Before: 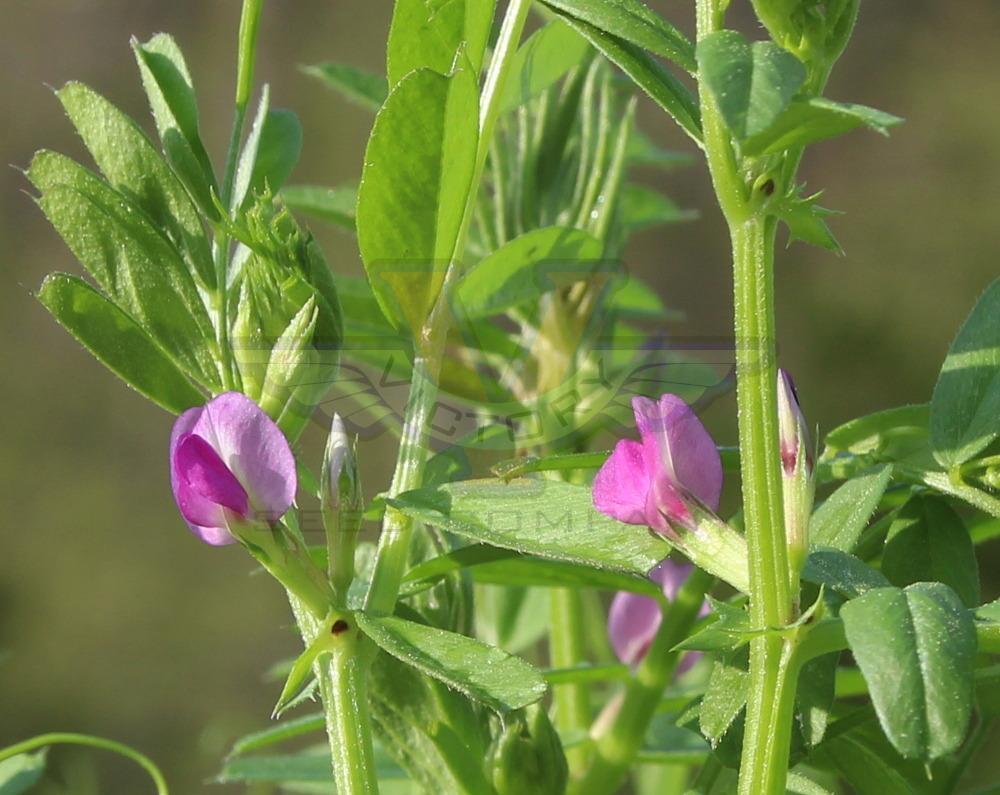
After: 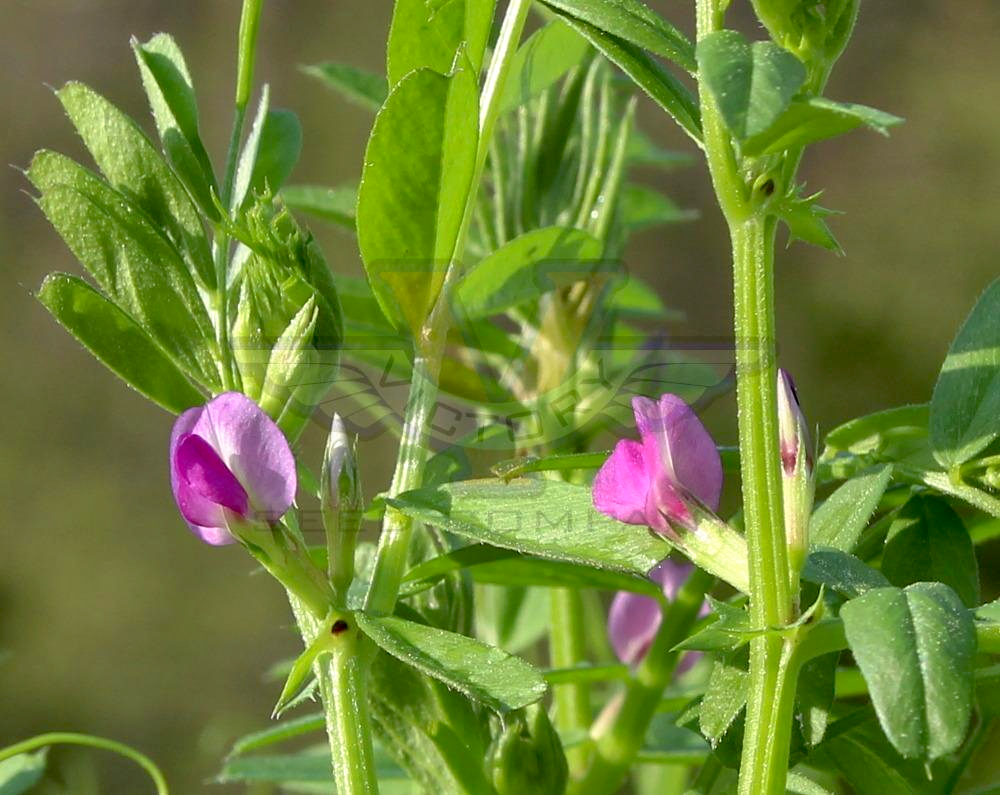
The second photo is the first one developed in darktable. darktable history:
base curve: curves: ch0 [(0.017, 0) (0.425, 0.441) (0.844, 0.933) (1, 1)], preserve colors none
tone equalizer: -8 EV 0.062 EV
shadows and highlights: shadows 73.78, highlights -60.87, soften with gaussian
